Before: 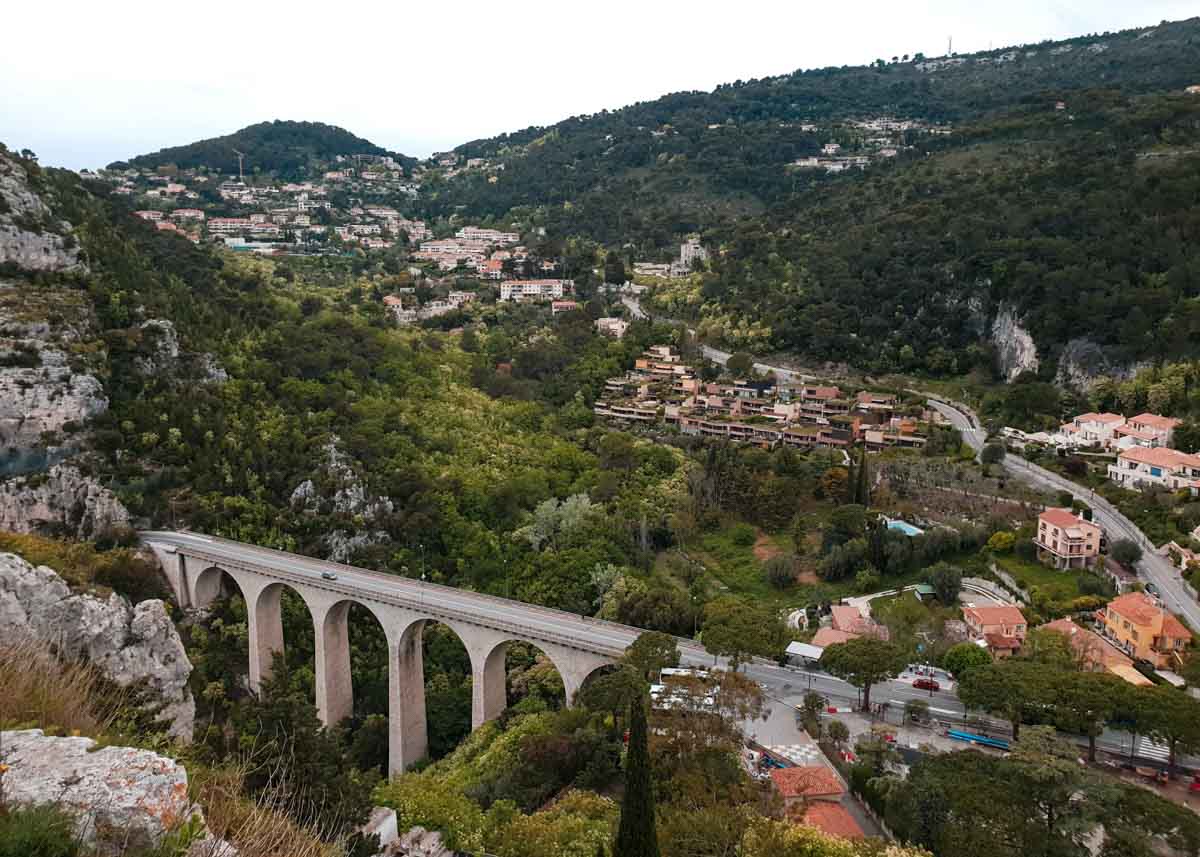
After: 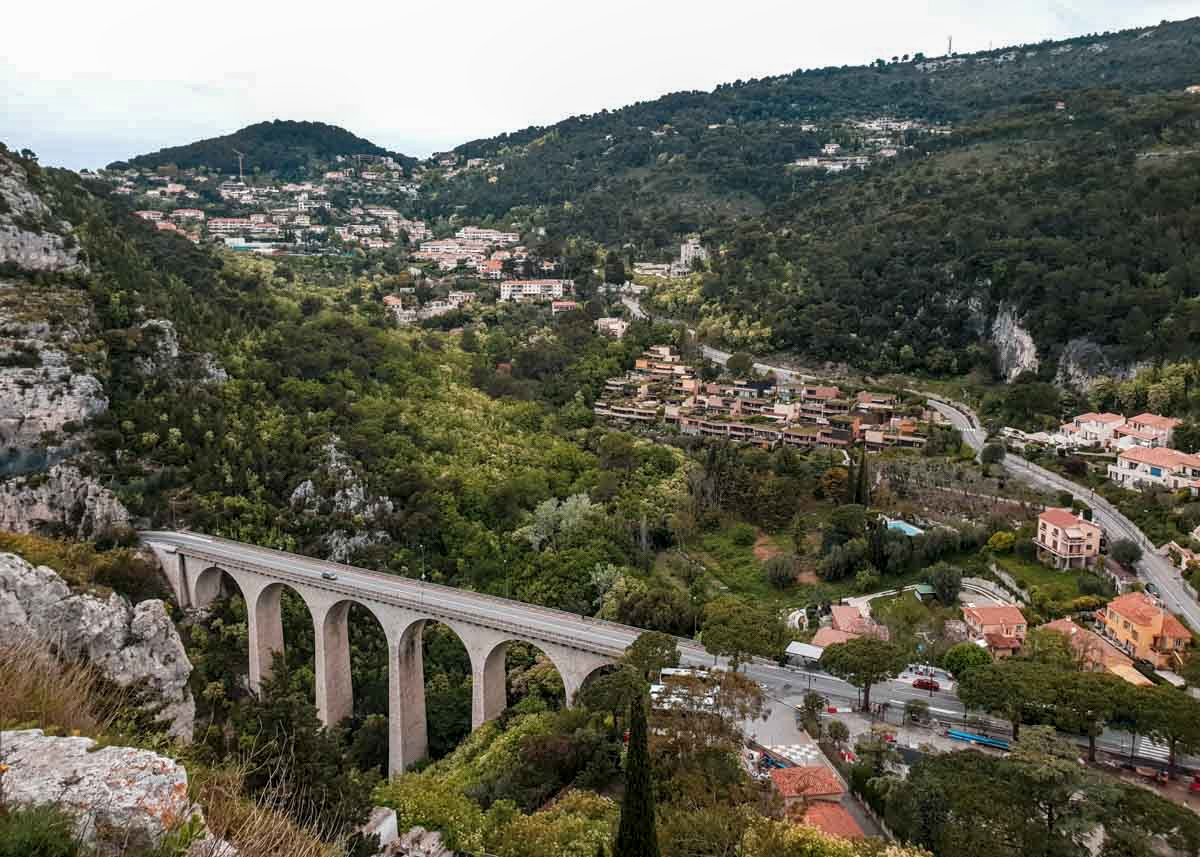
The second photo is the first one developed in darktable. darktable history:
local contrast: on, module defaults
shadows and highlights: shadows 20.96, highlights -82.13, soften with gaussian
